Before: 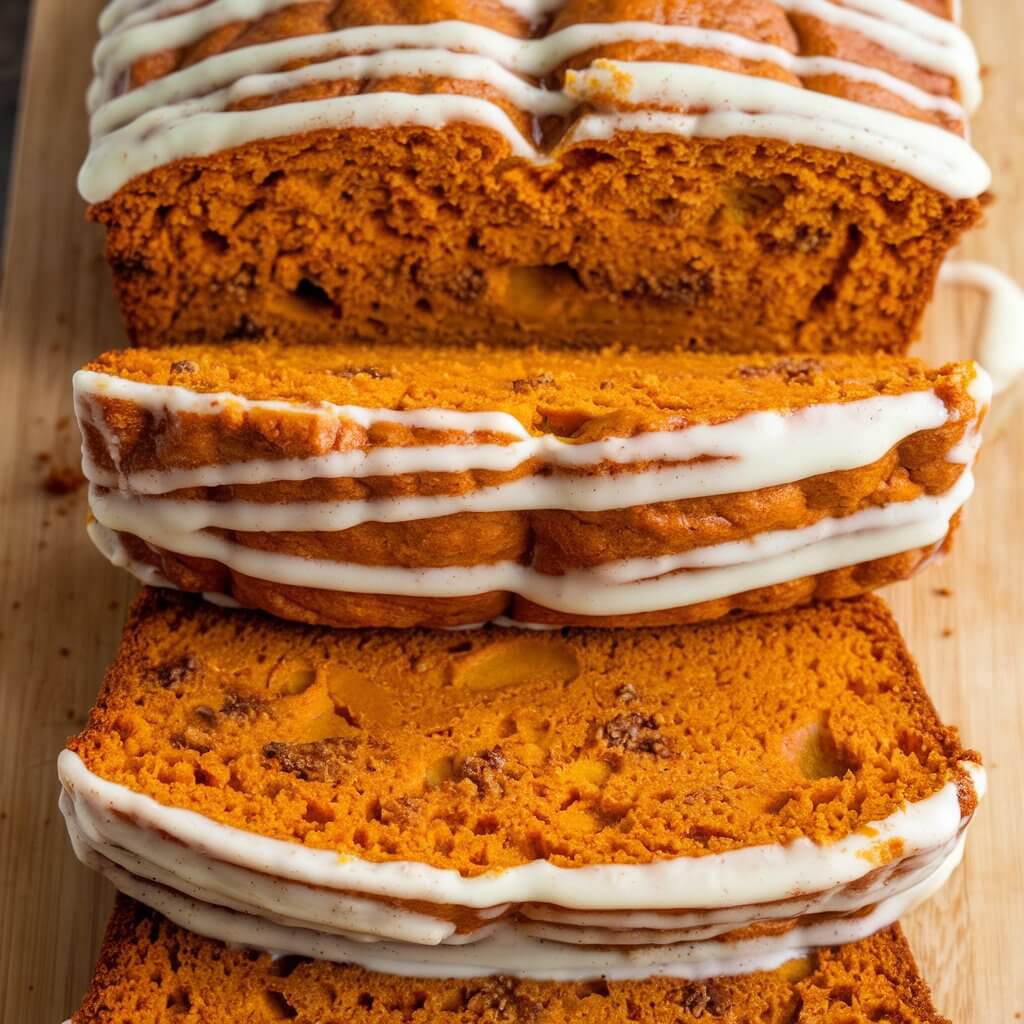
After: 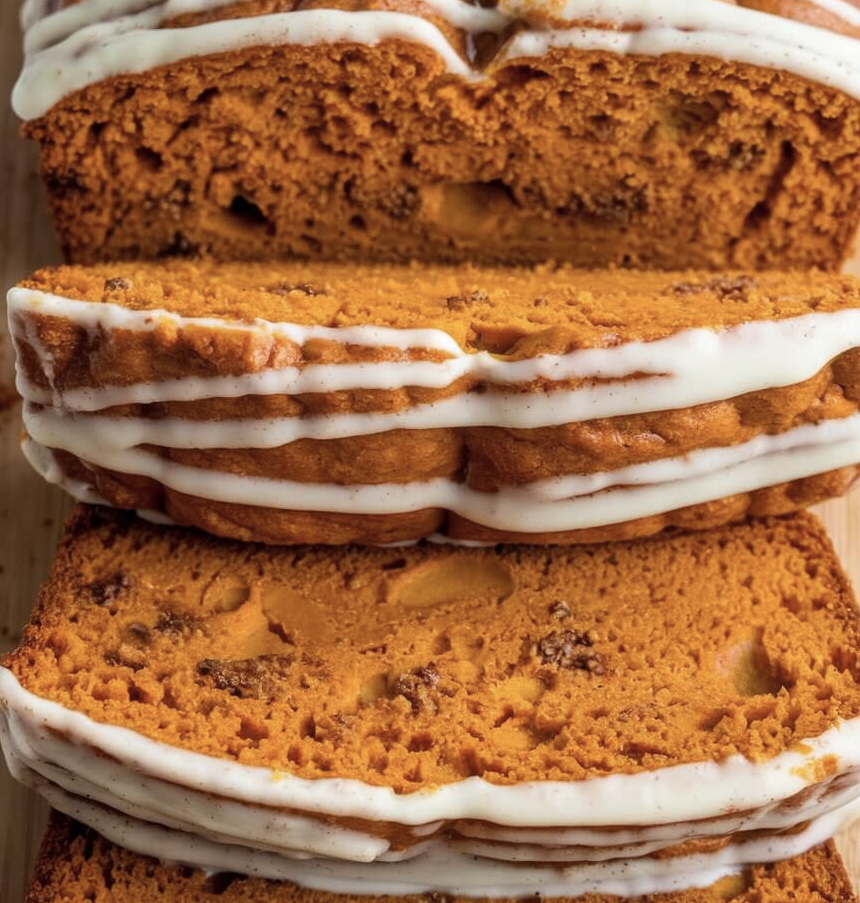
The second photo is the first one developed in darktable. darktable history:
contrast brightness saturation: contrast 0.06, brightness -0.01, saturation -0.23
crop: left 6.446%, top 8.188%, right 9.538%, bottom 3.548%
